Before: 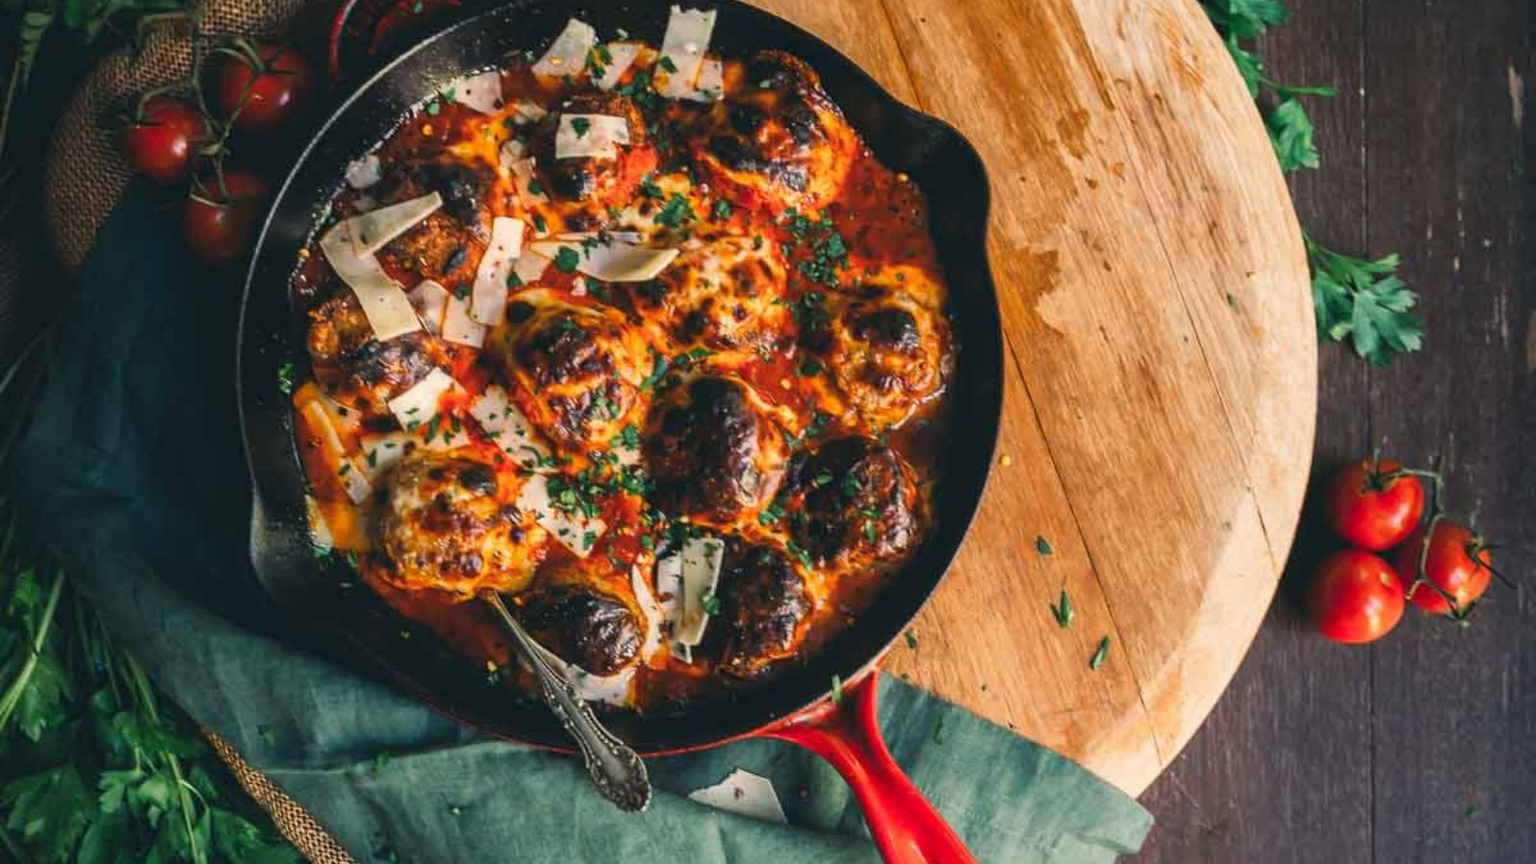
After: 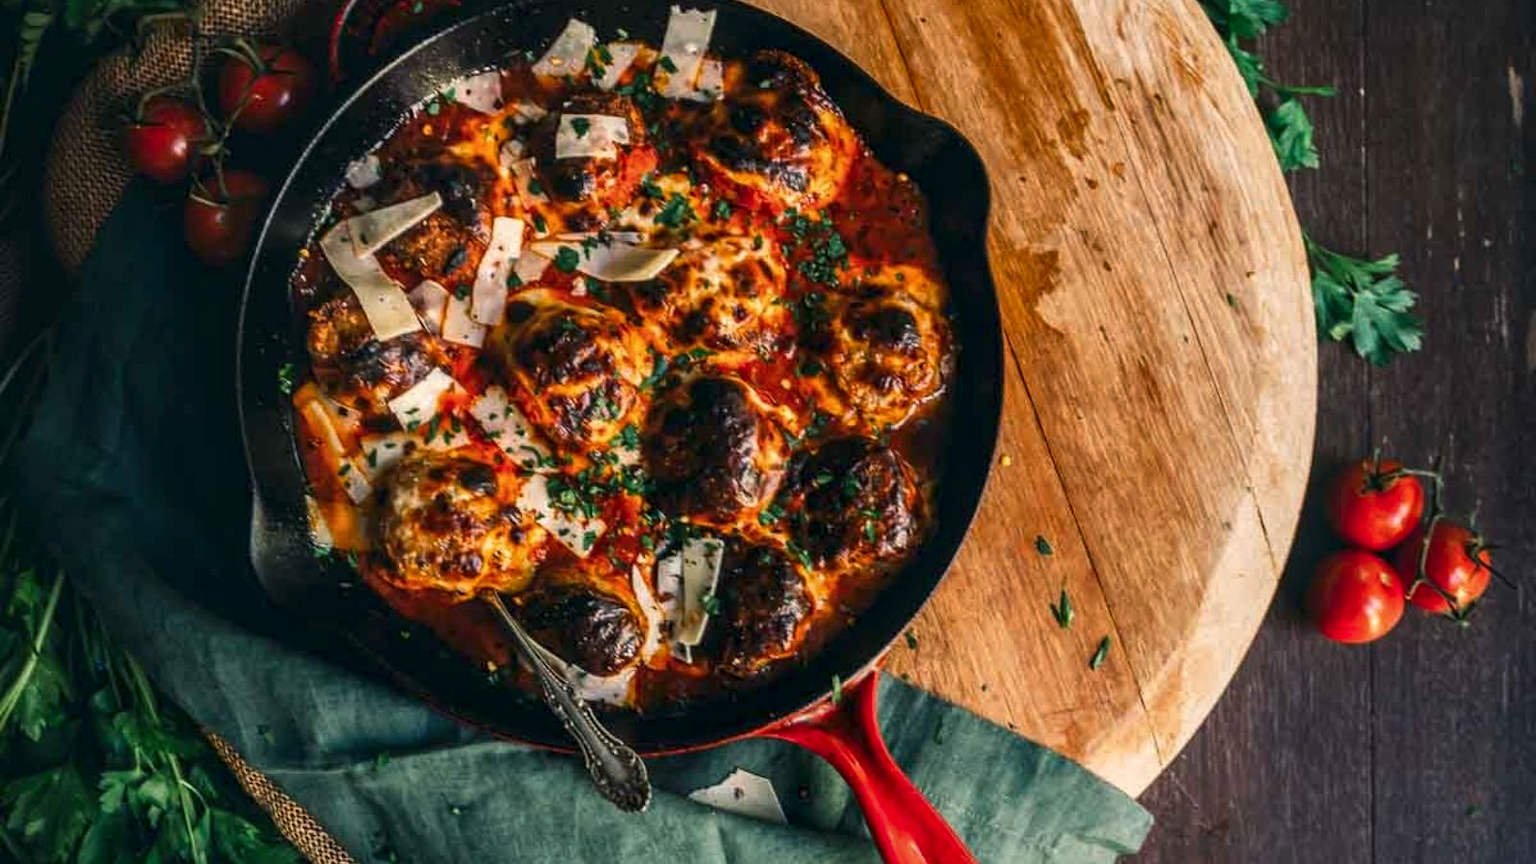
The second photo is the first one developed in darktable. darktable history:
base curve: curves: ch0 [(0, 0) (0.303, 0.277) (1, 1)], preserve colors none
color balance rgb: perceptual saturation grading › global saturation 0.431%
contrast brightness saturation: brightness -0.098
local contrast: detail 130%
